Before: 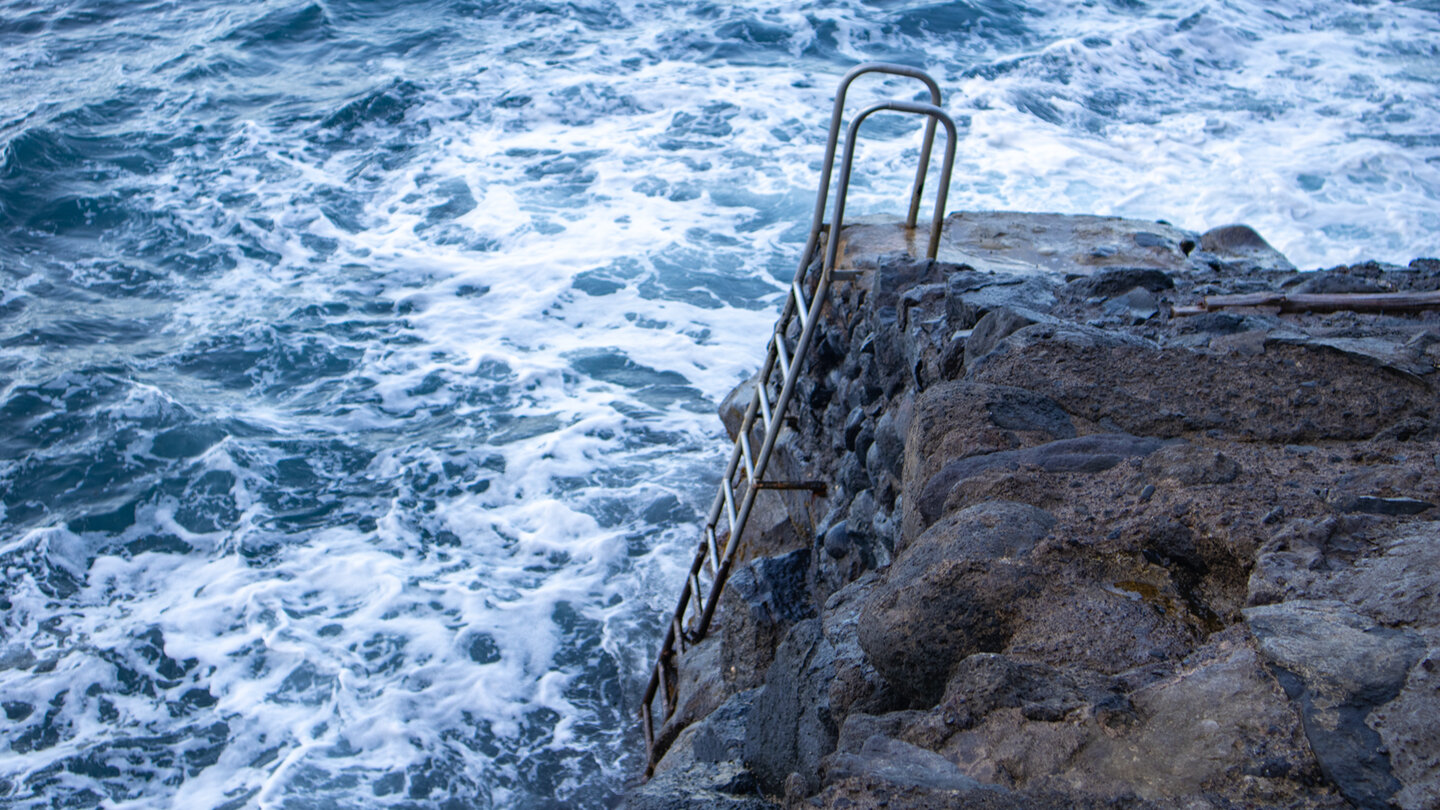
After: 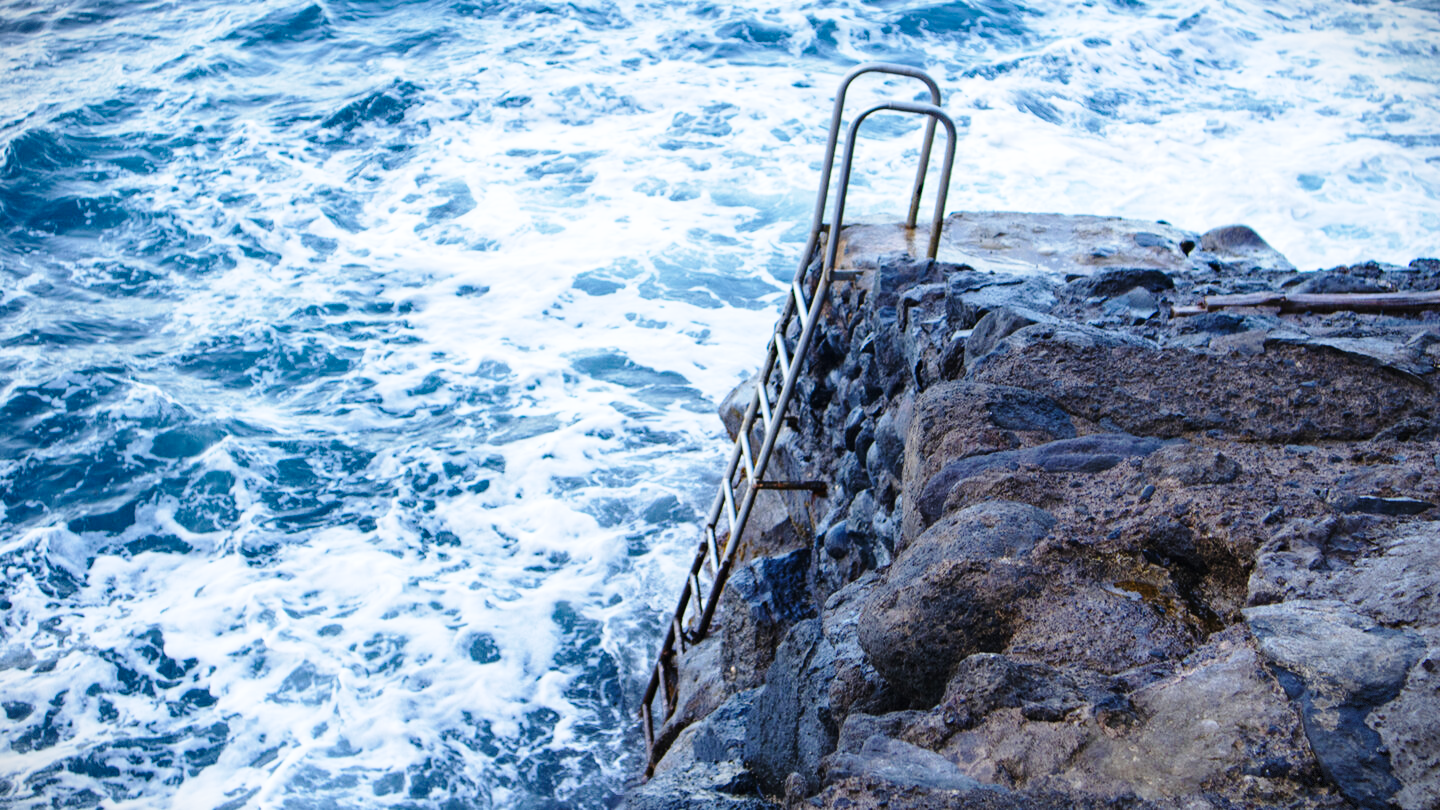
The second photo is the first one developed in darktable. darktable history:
vignetting: fall-off start 100%, brightness -0.406, saturation -0.3, width/height ratio 1.324, dithering 8-bit output, unbound false
white balance: red 0.988, blue 1.017
base curve: curves: ch0 [(0, 0) (0.028, 0.03) (0.121, 0.232) (0.46, 0.748) (0.859, 0.968) (1, 1)], preserve colors none
